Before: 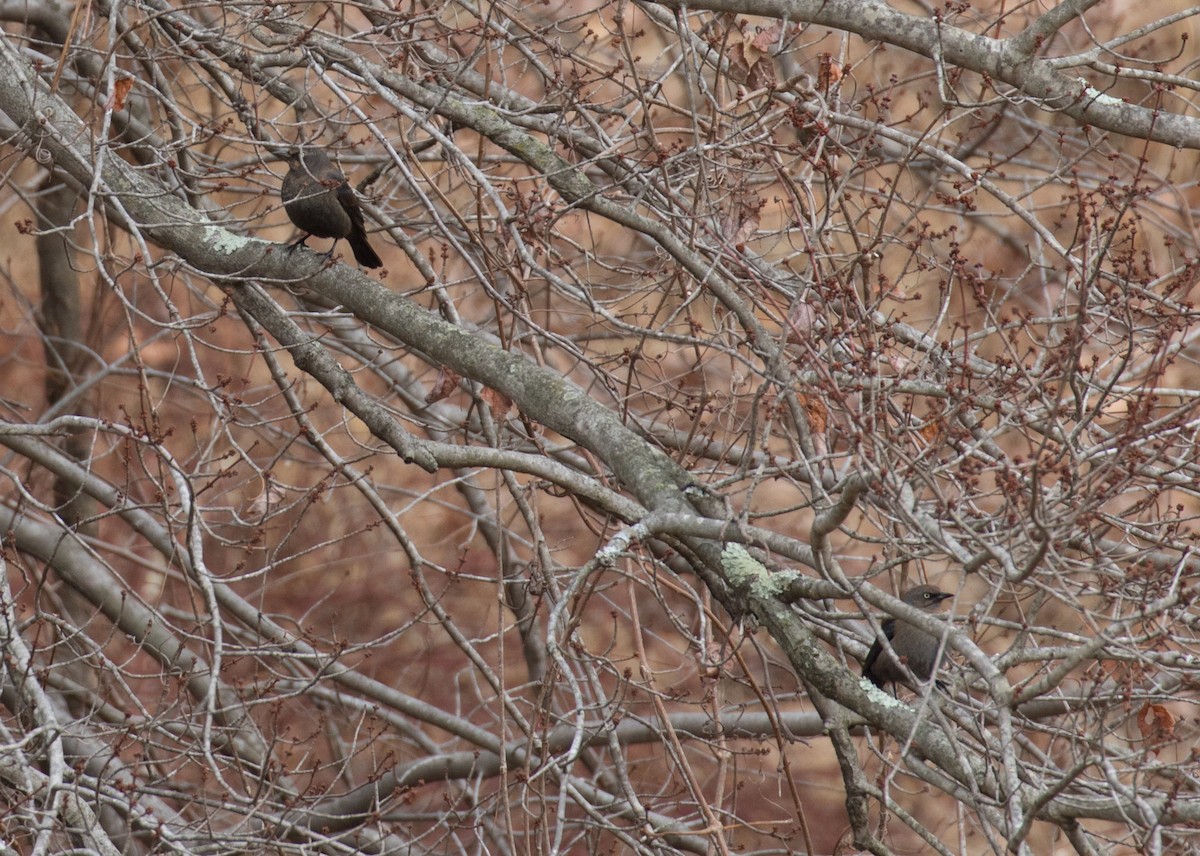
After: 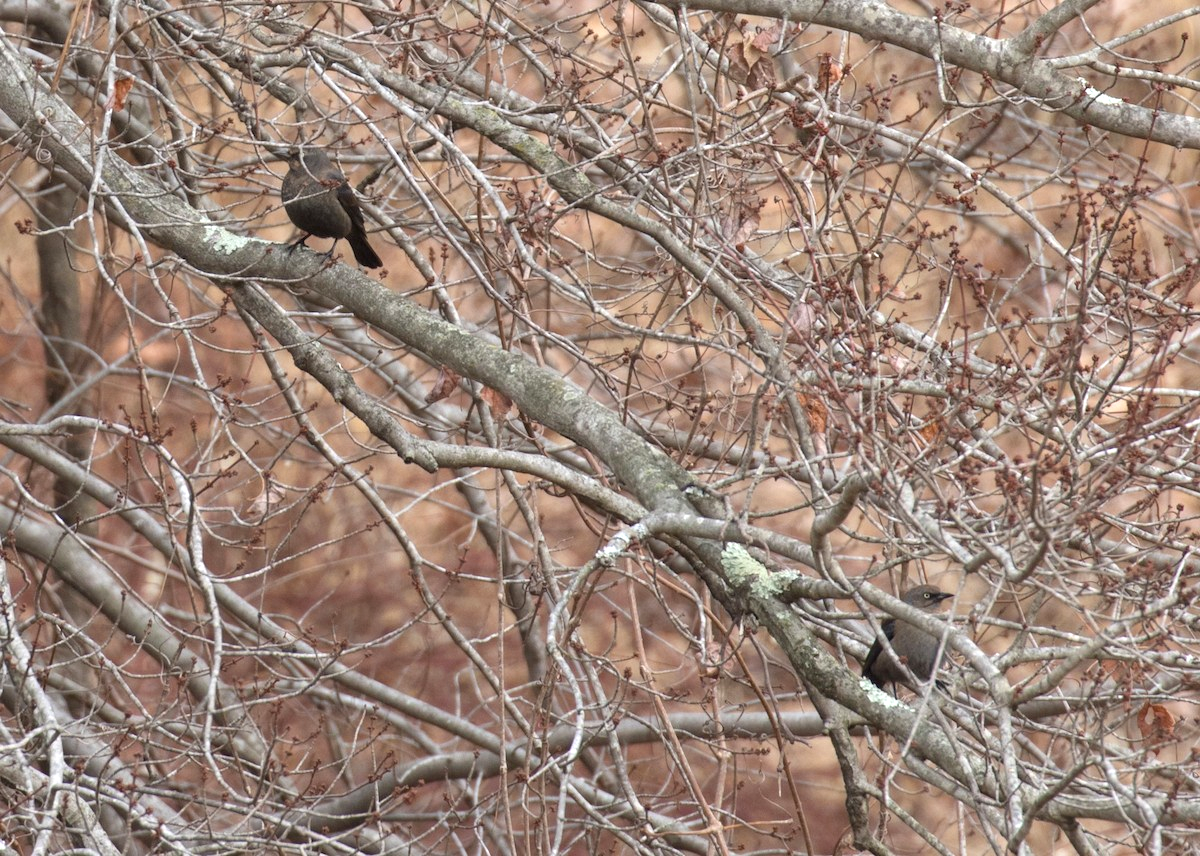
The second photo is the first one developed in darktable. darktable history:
exposure: exposure 0.657 EV, compensate highlight preservation false
color zones: curves: ch0 [(0.068, 0.464) (0.25, 0.5) (0.48, 0.508) (0.75, 0.536) (0.886, 0.476) (0.967, 0.456)]; ch1 [(0.066, 0.456) (0.25, 0.5) (0.616, 0.508) (0.746, 0.56) (0.934, 0.444)]
